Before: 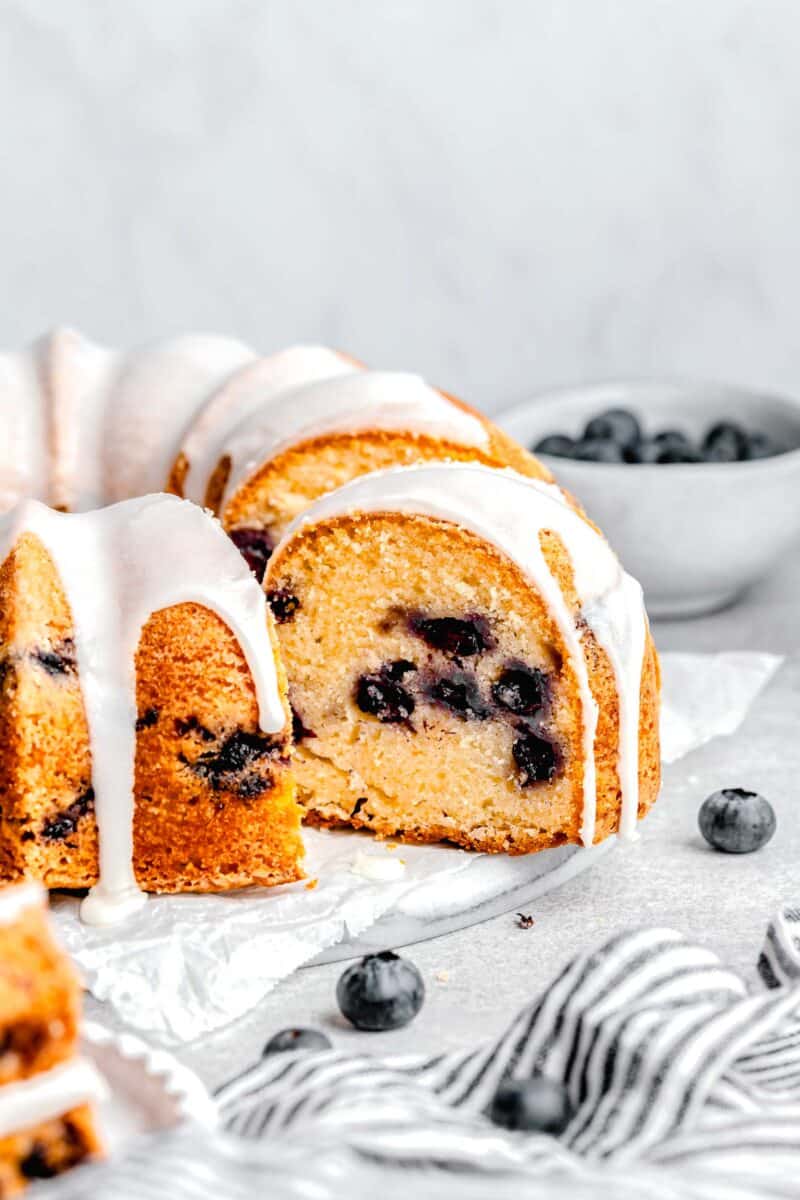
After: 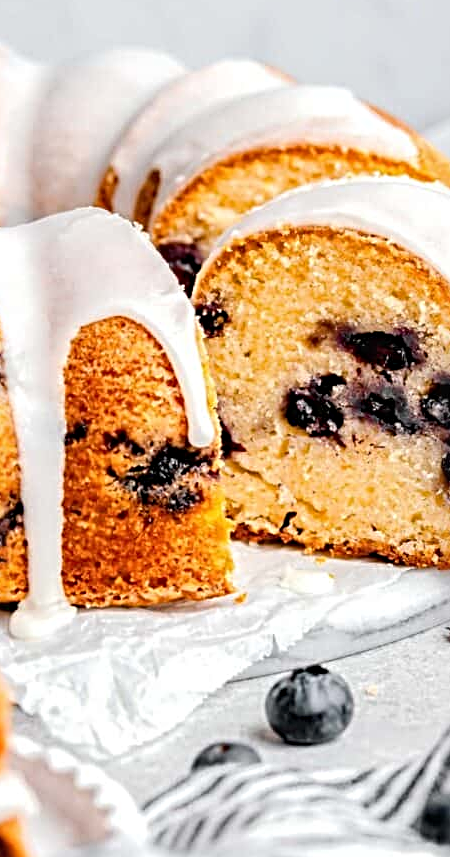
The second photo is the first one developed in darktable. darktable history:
sharpen: radius 4
white balance: emerald 1
crop: left 8.966%, top 23.852%, right 34.699%, bottom 4.703%
